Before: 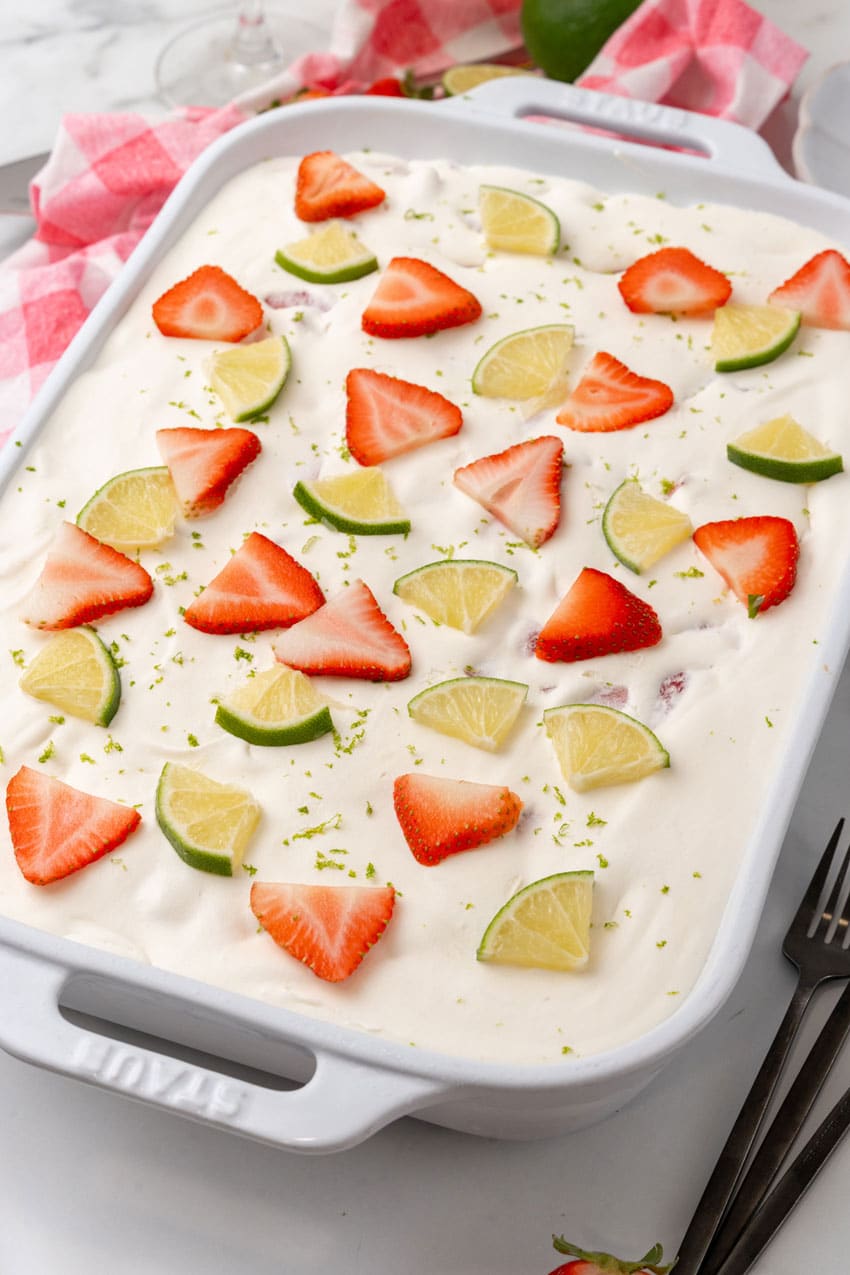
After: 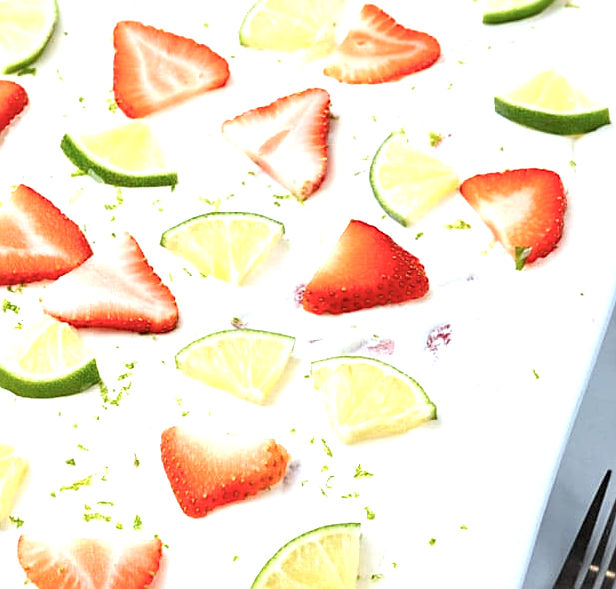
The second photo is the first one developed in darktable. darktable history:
sharpen: on, module defaults
color calibration: illuminant Planckian (black body), x 0.375, y 0.374, temperature 4123.53 K, gamut compression 1.67
crop and rotate: left 27.488%, top 27.324%, bottom 26.457%
exposure: black level correction 0, exposure 1.001 EV, compensate highlight preservation false
